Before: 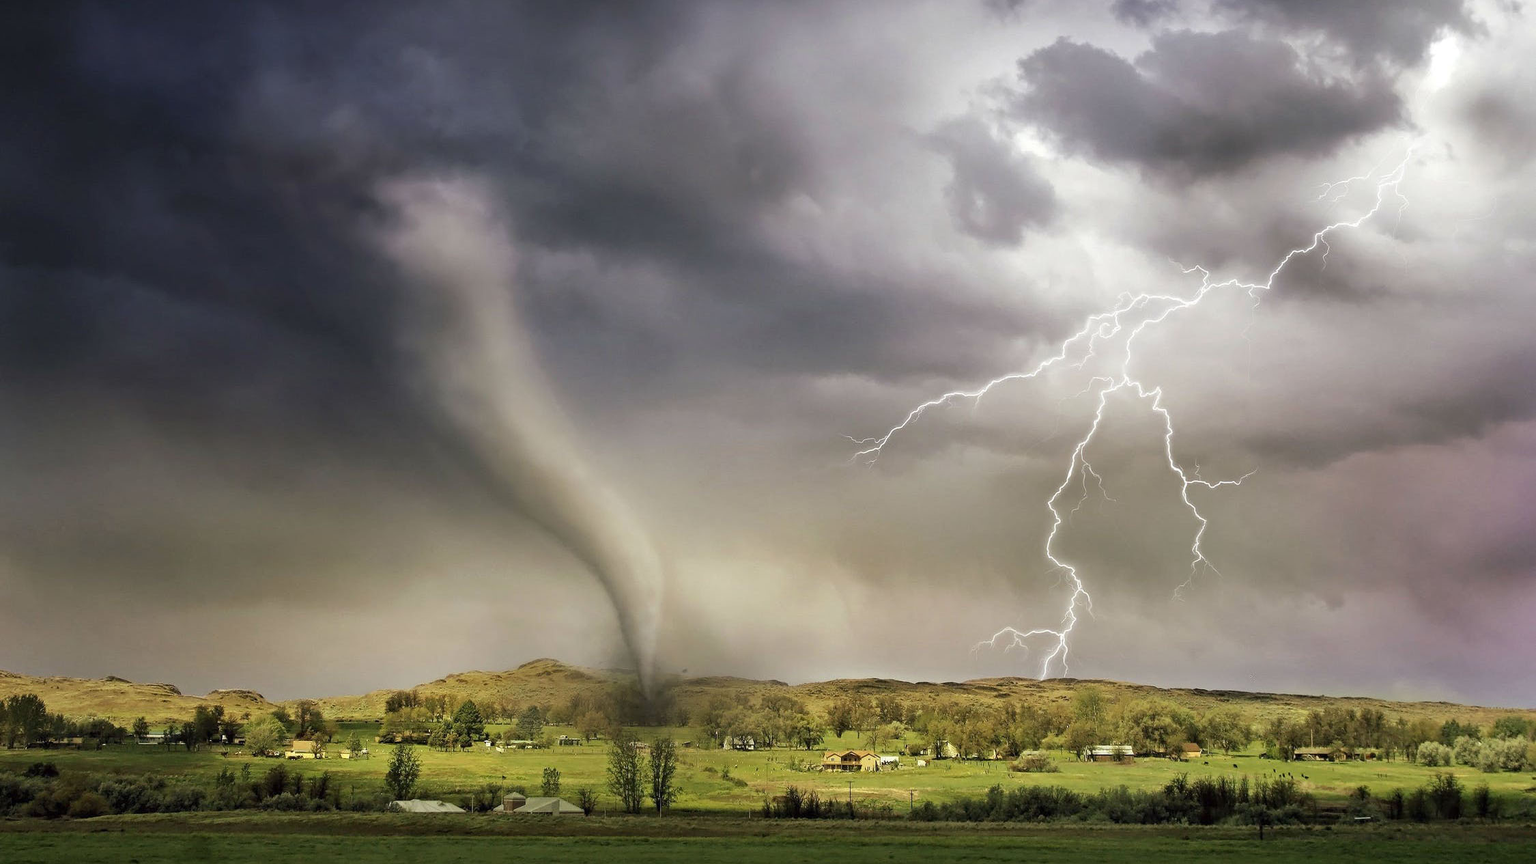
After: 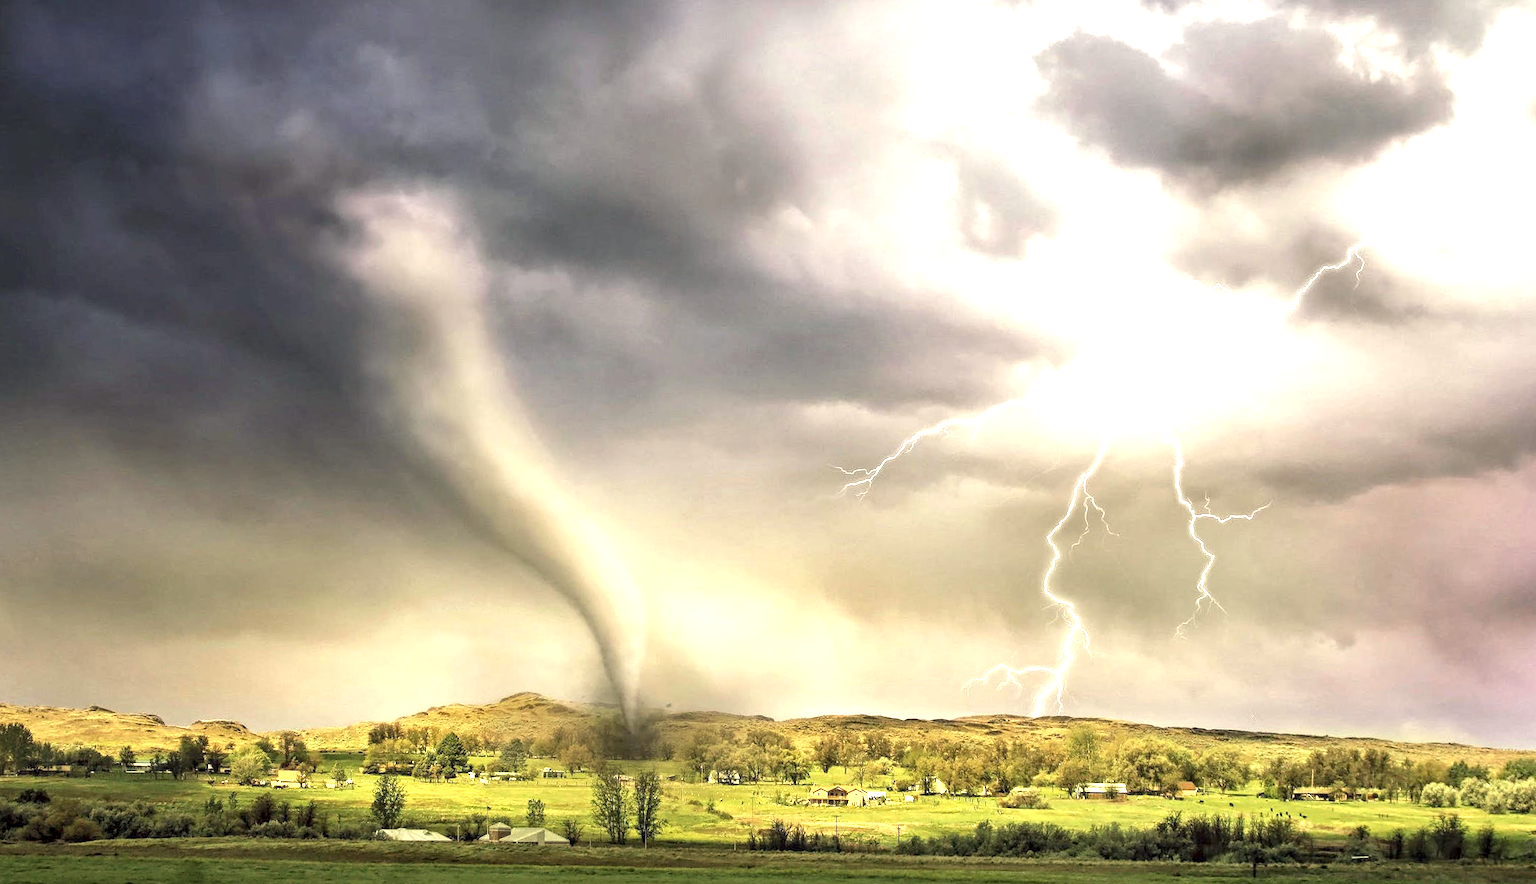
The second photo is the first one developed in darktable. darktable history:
rotate and perspective: rotation 0.074°, lens shift (vertical) 0.096, lens shift (horizontal) -0.041, crop left 0.043, crop right 0.952, crop top 0.024, crop bottom 0.979
exposure: black level correction 0, exposure 1.2 EV, compensate highlight preservation false
tone equalizer: on, module defaults
white balance: red 1.029, blue 0.92
local contrast: on, module defaults
